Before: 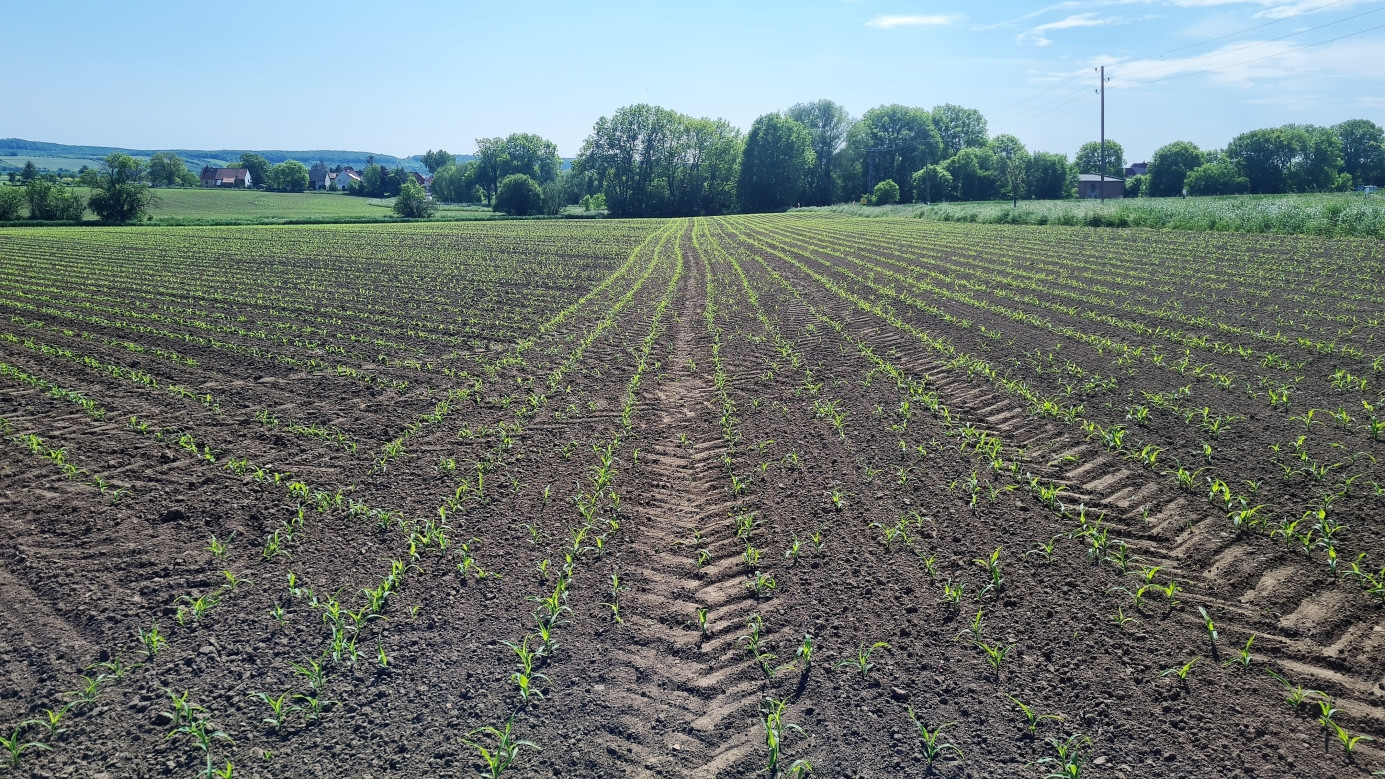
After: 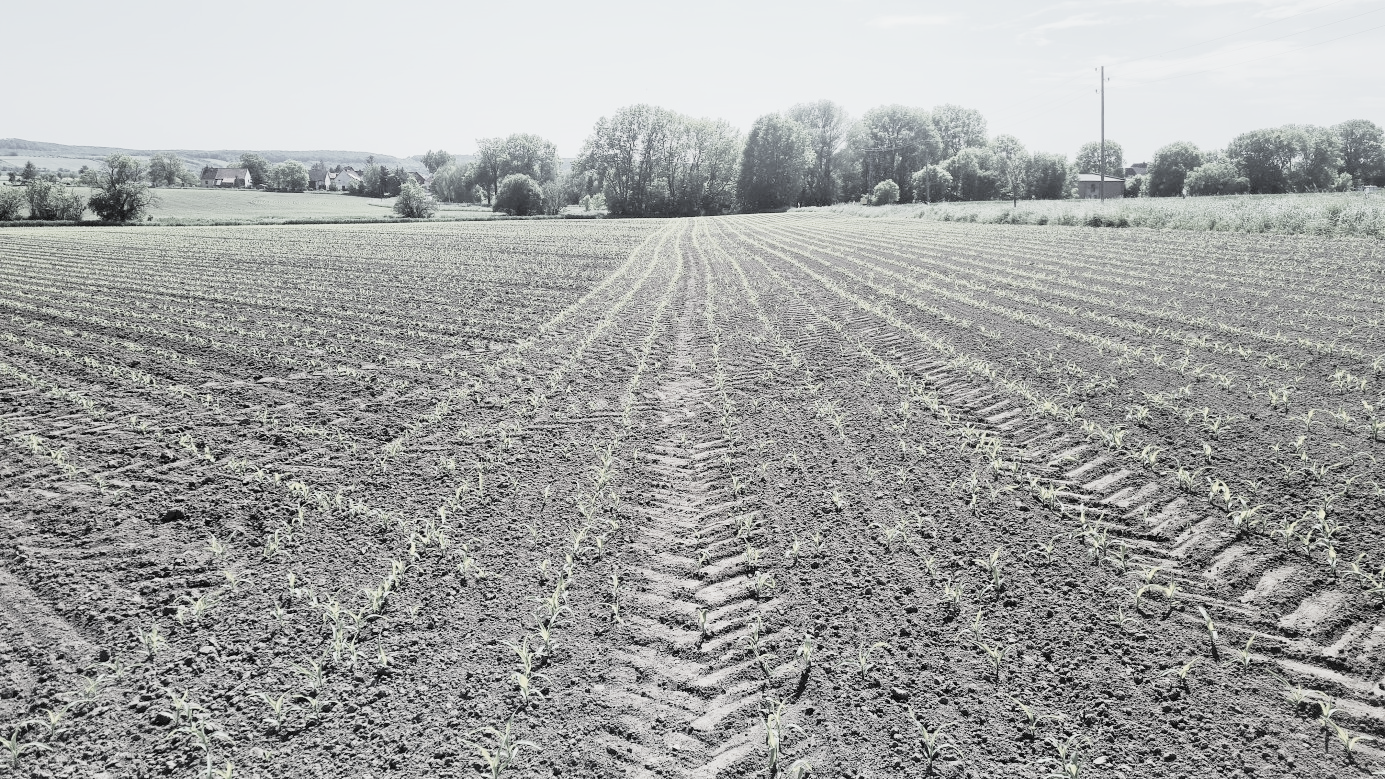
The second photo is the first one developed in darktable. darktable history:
contrast brightness saturation: contrast -0.32, brightness 0.75, saturation -0.78
levels: levels [0.514, 0.759, 1]
color zones: curves: ch1 [(0.239, 0.552) (0.75, 0.5)]; ch2 [(0.25, 0.462) (0.749, 0.457)], mix 25.94%
tone curve: curves: ch0 [(0, 0) (0.003, 0.063) (0.011, 0.063) (0.025, 0.063) (0.044, 0.066) (0.069, 0.071) (0.1, 0.09) (0.136, 0.116) (0.177, 0.144) (0.224, 0.192) (0.277, 0.246) (0.335, 0.311) (0.399, 0.399) (0.468, 0.49) (0.543, 0.589) (0.623, 0.709) (0.709, 0.827) (0.801, 0.918) (0.898, 0.969) (1, 1)], preserve colors none
